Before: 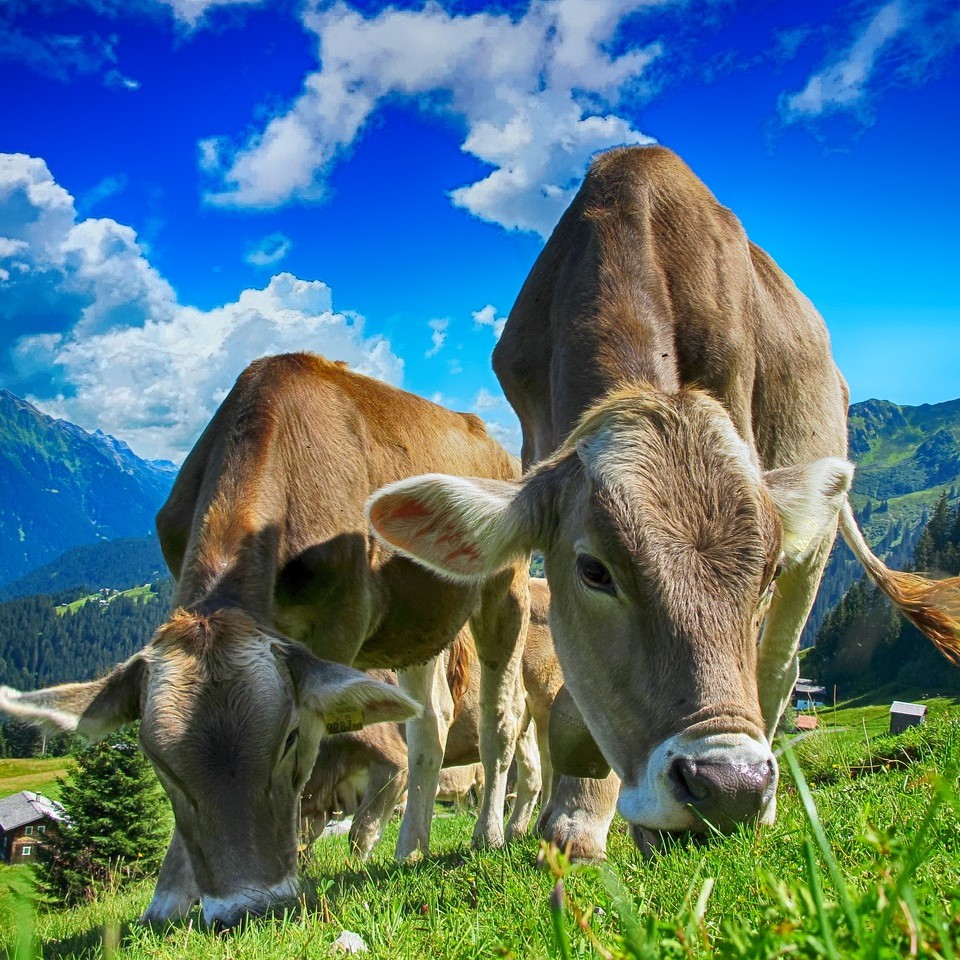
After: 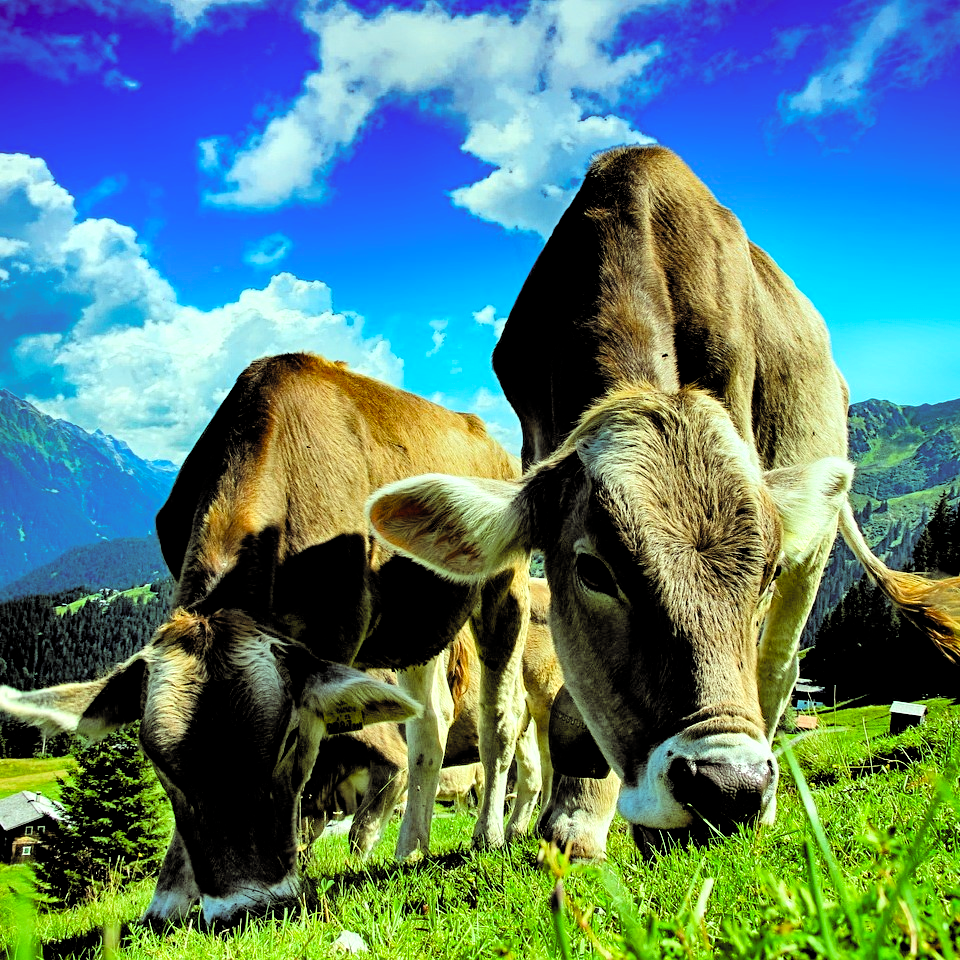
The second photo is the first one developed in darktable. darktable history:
color balance: lift [1, 1.015, 0.987, 0.985], gamma [1, 0.959, 1.042, 0.958], gain [0.927, 0.938, 1.072, 0.928], contrast 1.5%
filmic rgb: middle gray luminance 13.55%, black relative exposure -1.97 EV, white relative exposure 3.1 EV, threshold 6 EV, target black luminance 0%, hardness 1.79, latitude 59.23%, contrast 1.728, highlights saturation mix 5%, shadows ↔ highlights balance -37.52%, add noise in highlights 0, color science v3 (2019), use custom middle-gray values true, iterations of high-quality reconstruction 0, contrast in highlights soft, enable highlight reconstruction true
